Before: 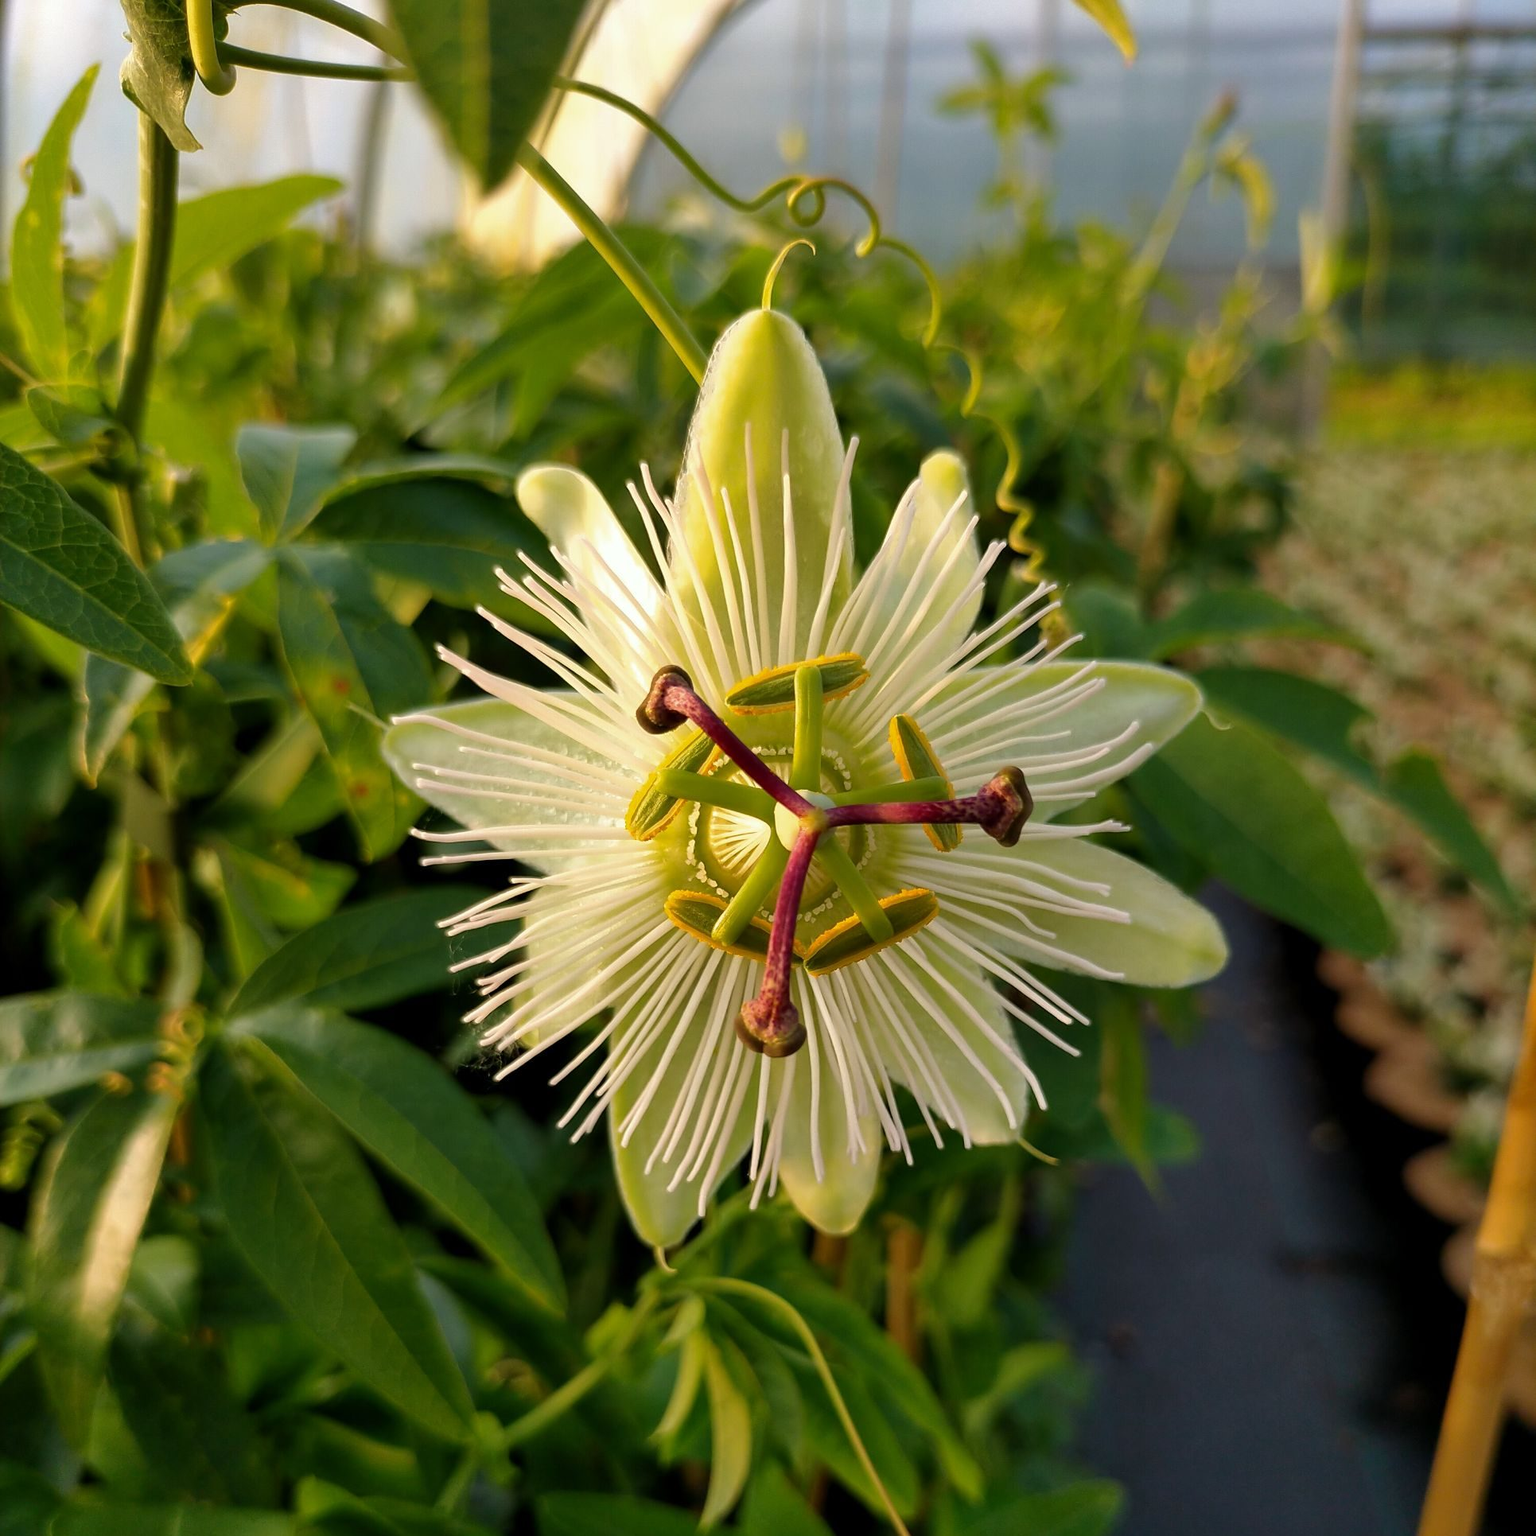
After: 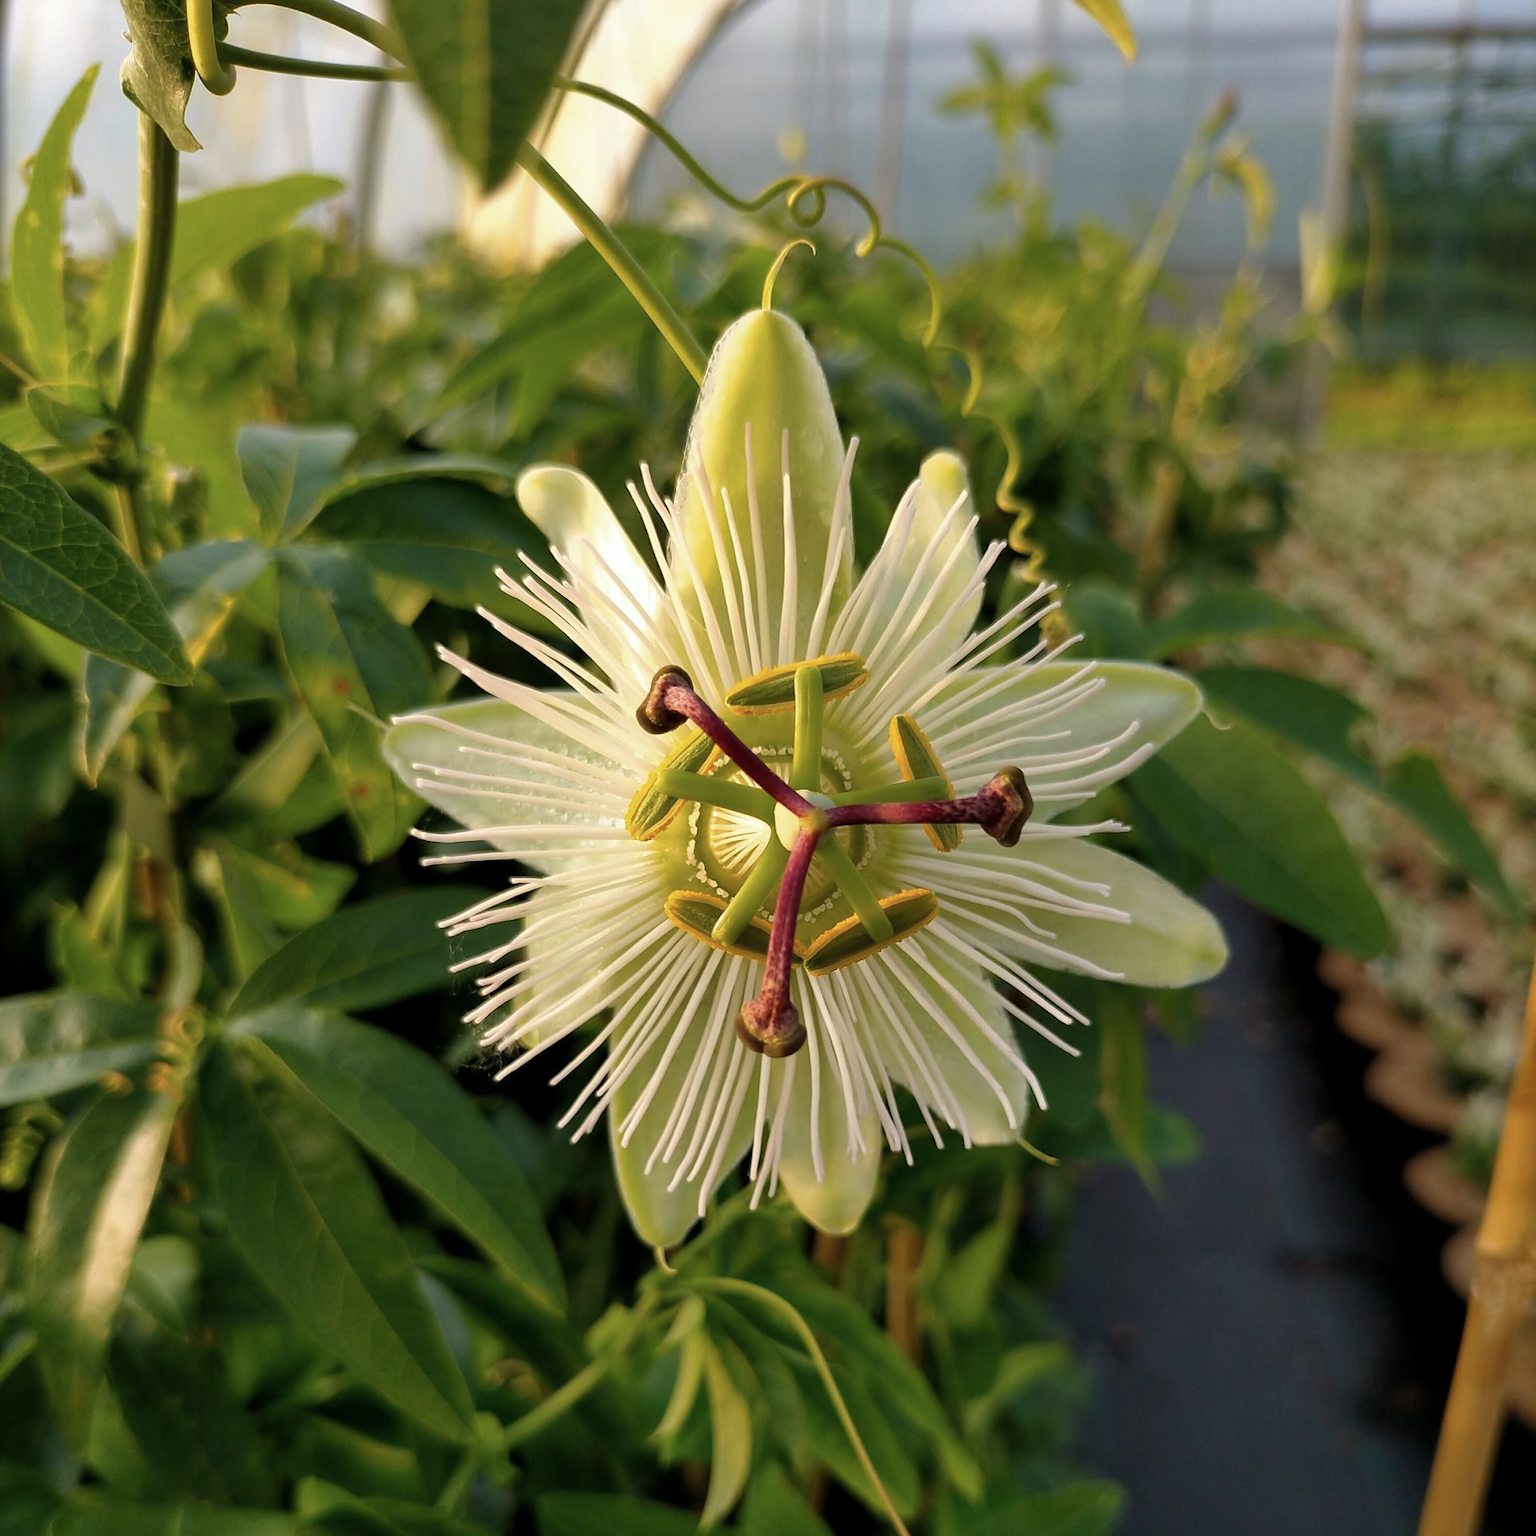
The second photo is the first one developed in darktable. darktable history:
color correction: highlights b* 0.027, saturation 0.855
